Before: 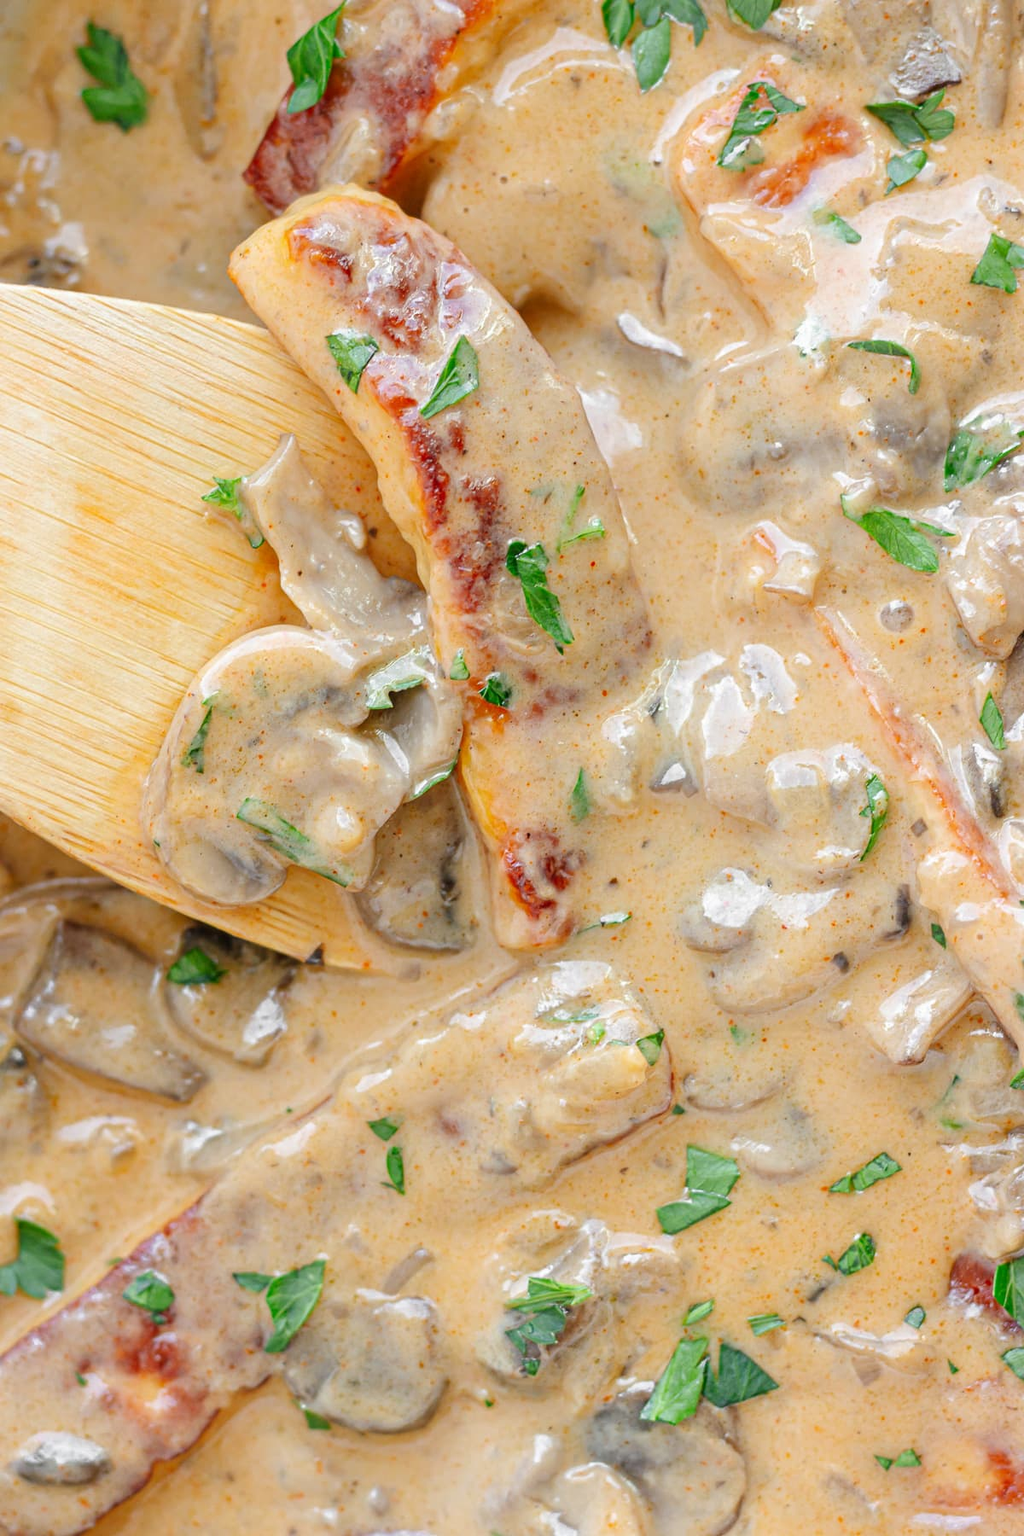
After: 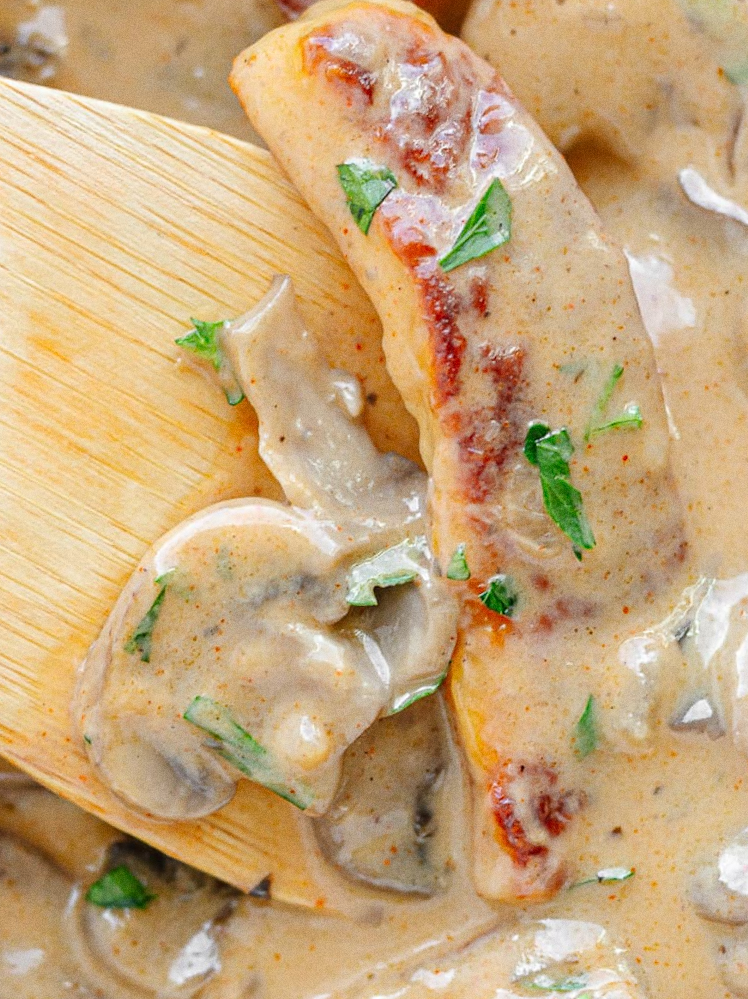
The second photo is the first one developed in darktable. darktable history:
grain: coarseness 0.09 ISO
crop and rotate: angle -4.99°, left 2.122%, top 6.945%, right 27.566%, bottom 30.519%
